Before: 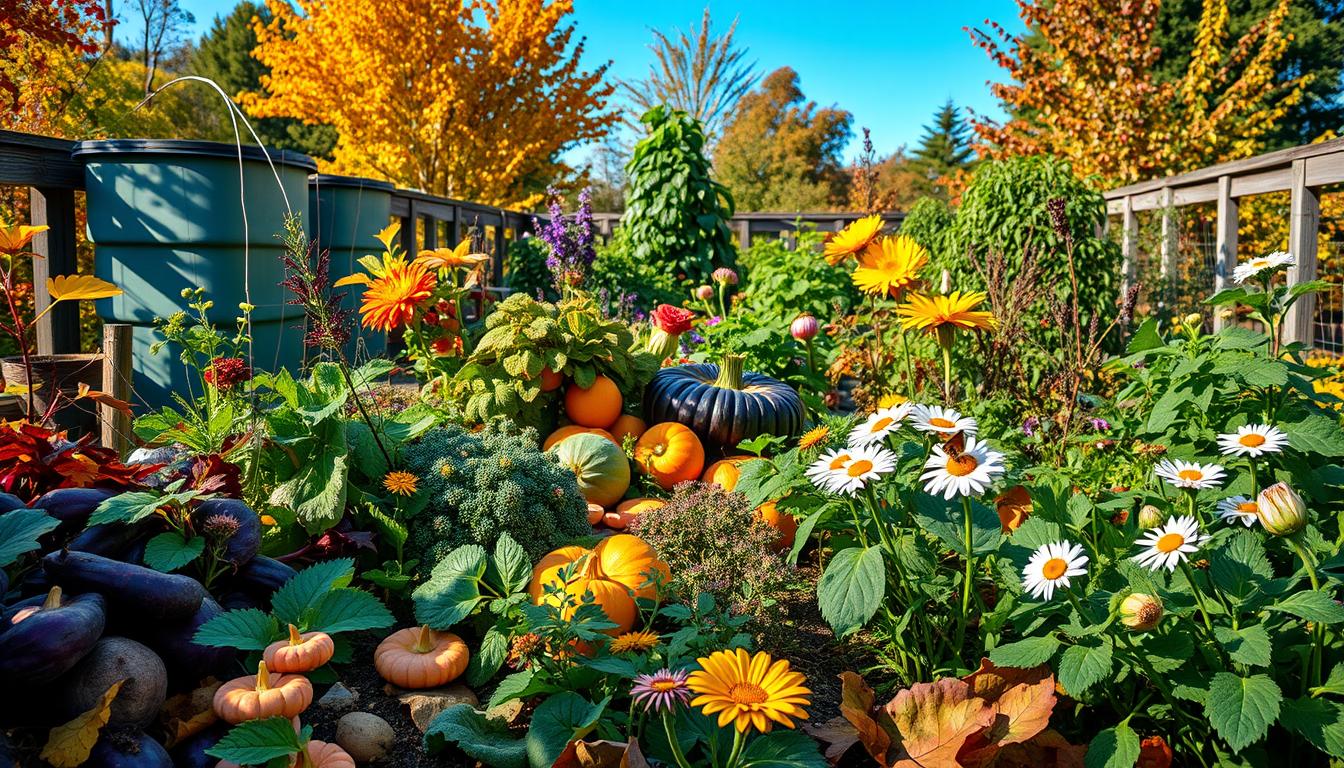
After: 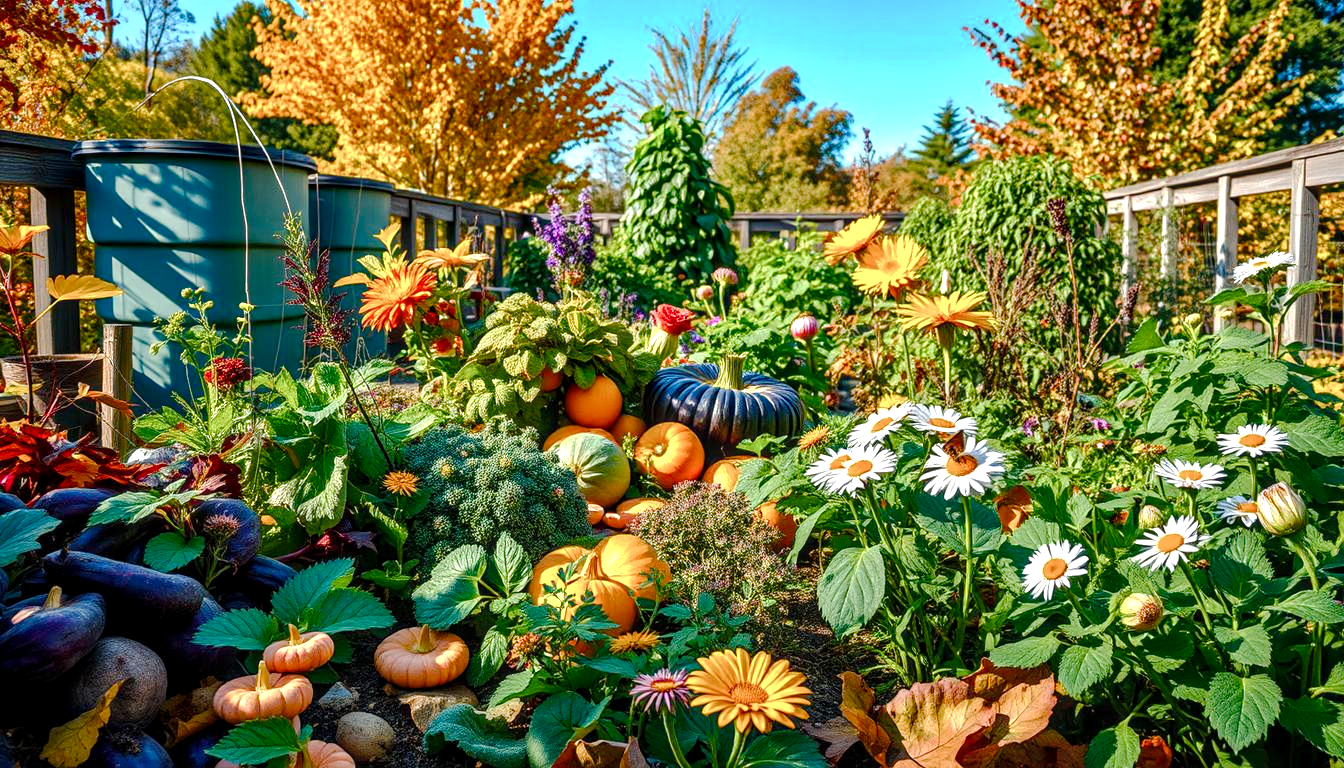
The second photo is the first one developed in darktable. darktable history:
exposure: compensate highlight preservation false
local contrast: on, module defaults
color balance rgb: perceptual saturation grading › global saturation 20%, perceptual saturation grading › highlights -49.639%, perceptual saturation grading › shadows 24.826%, perceptual brilliance grading › global brilliance 12.439%, global vibrance 11.791%
base curve: curves: ch0 [(0, 0) (0.235, 0.266) (0.503, 0.496) (0.786, 0.72) (1, 1)], preserve colors none
